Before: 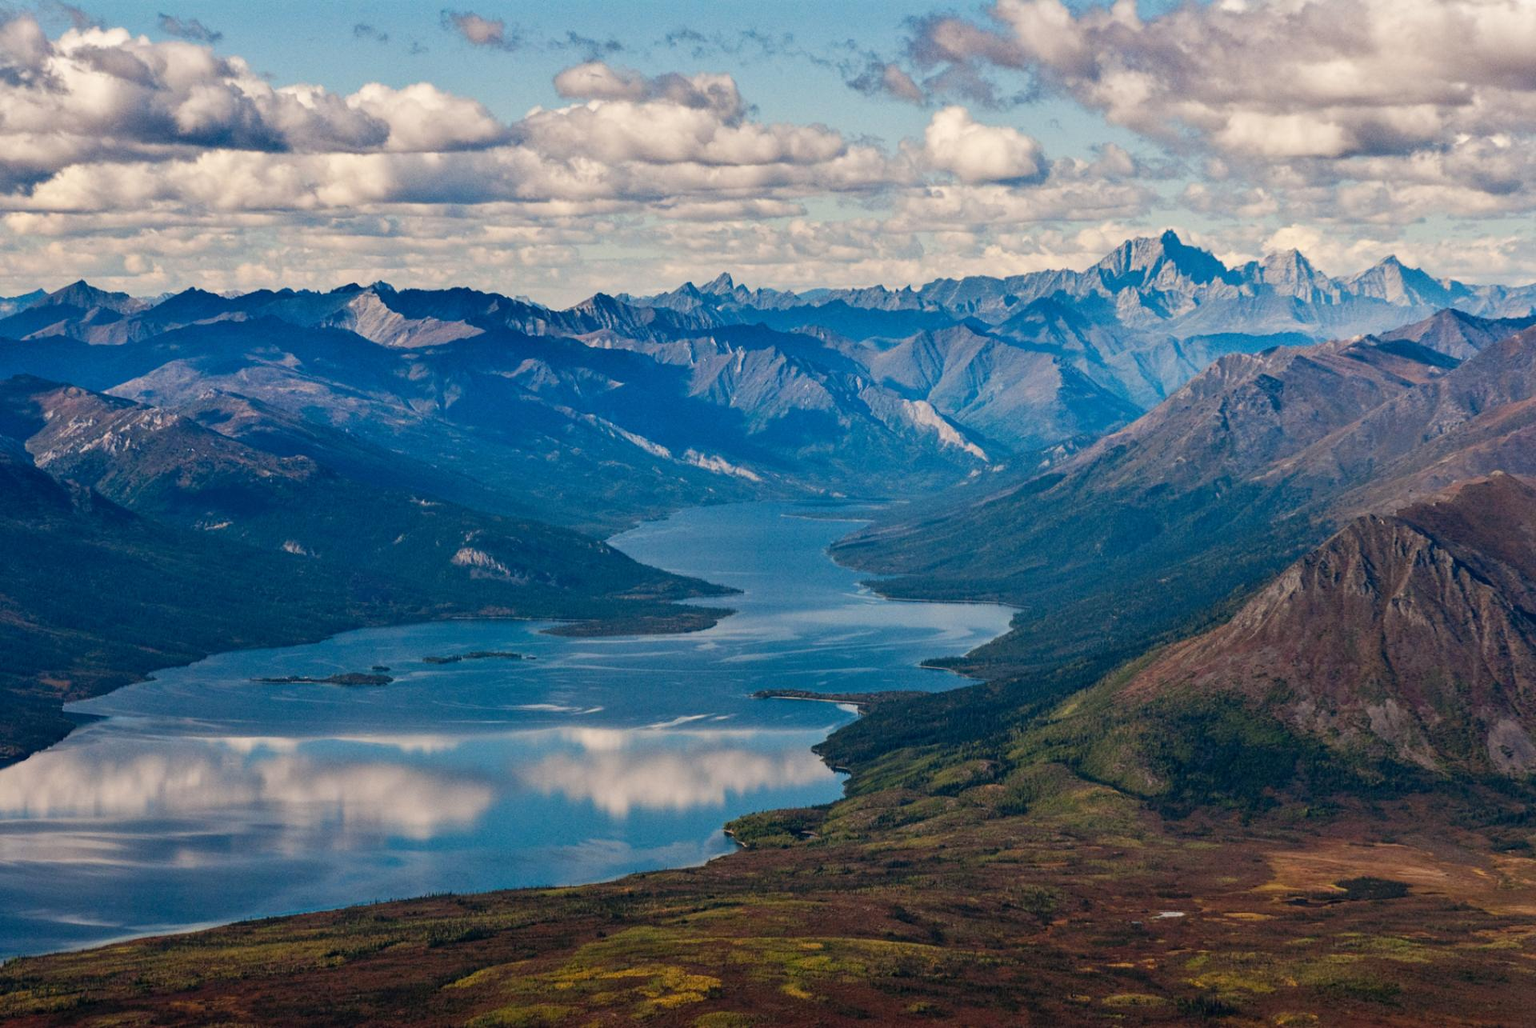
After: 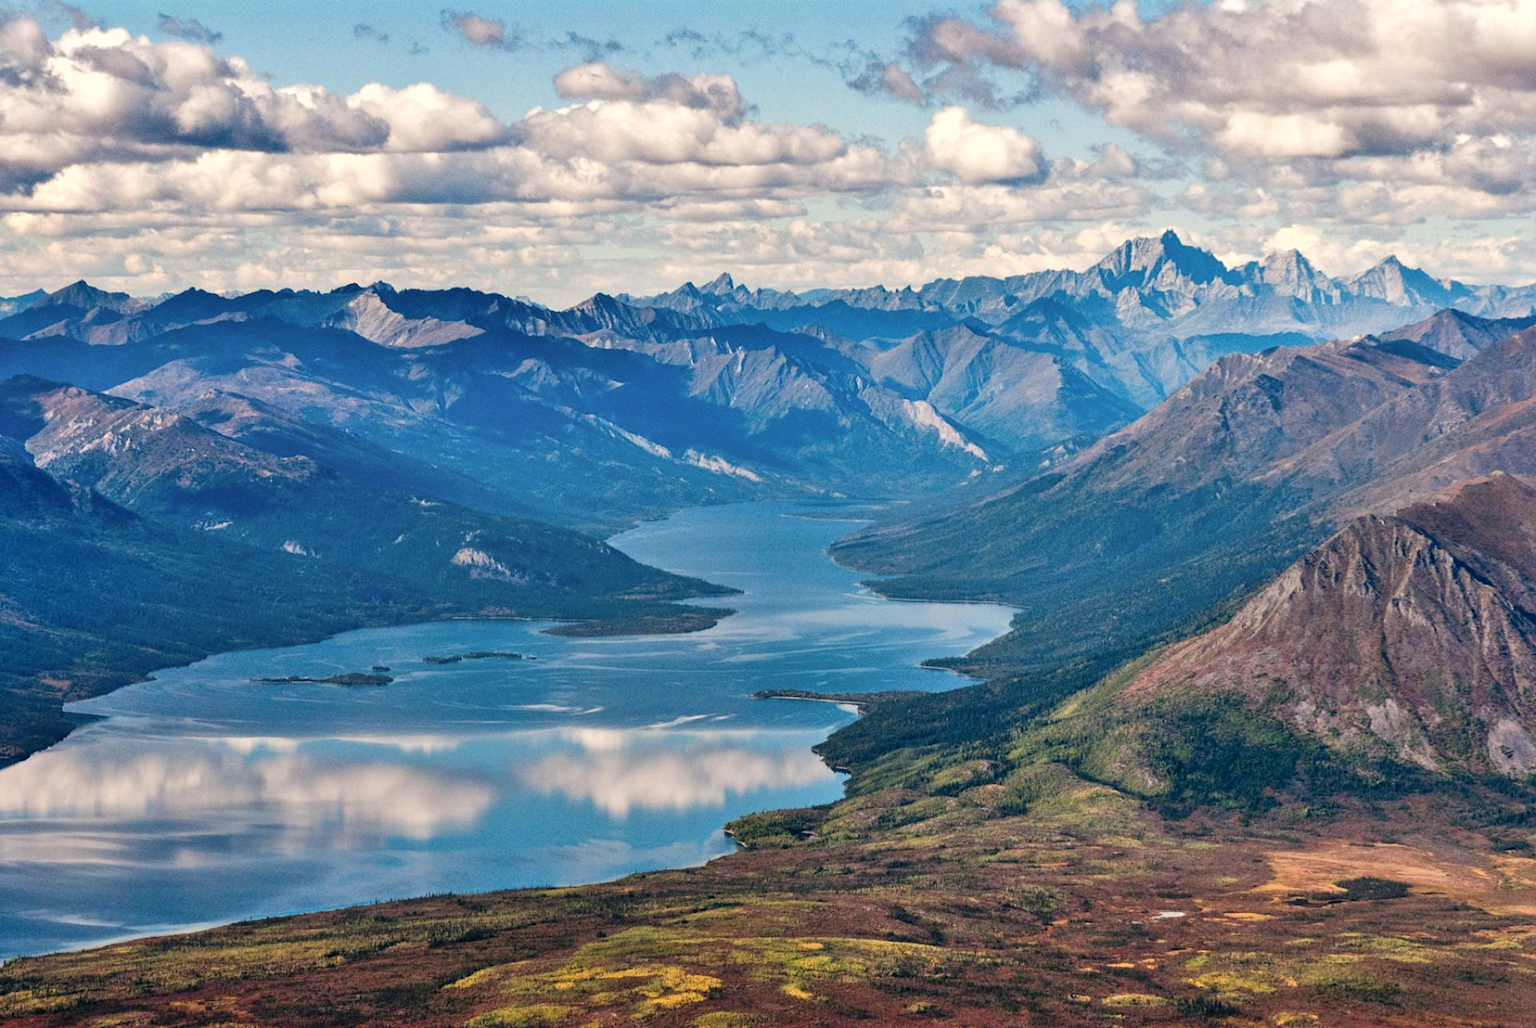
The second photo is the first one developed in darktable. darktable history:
shadows and highlights: radius 111.32, shadows 51.42, white point adjustment 8.98, highlights -4.62, soften with gaussian
